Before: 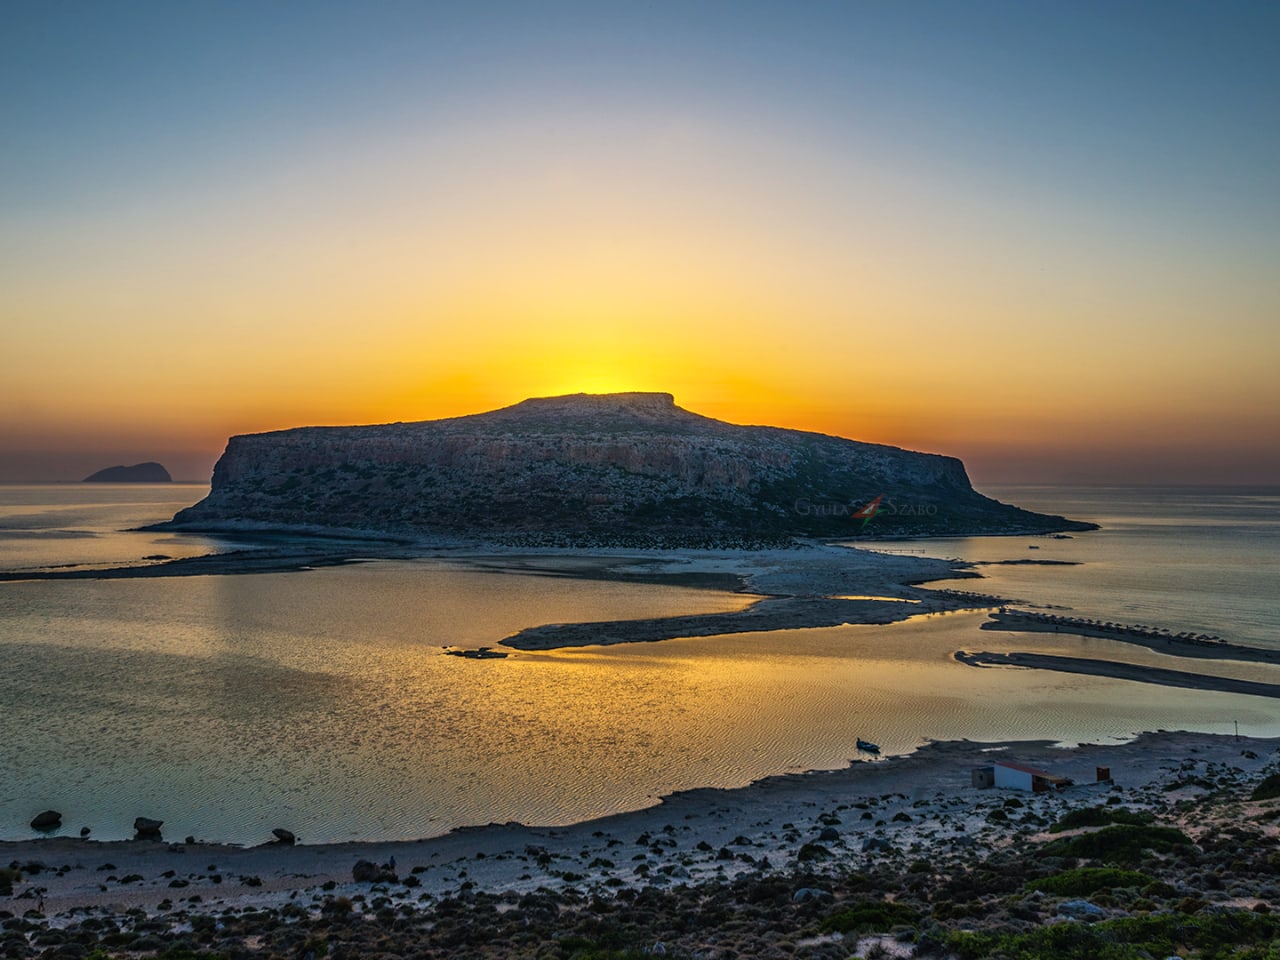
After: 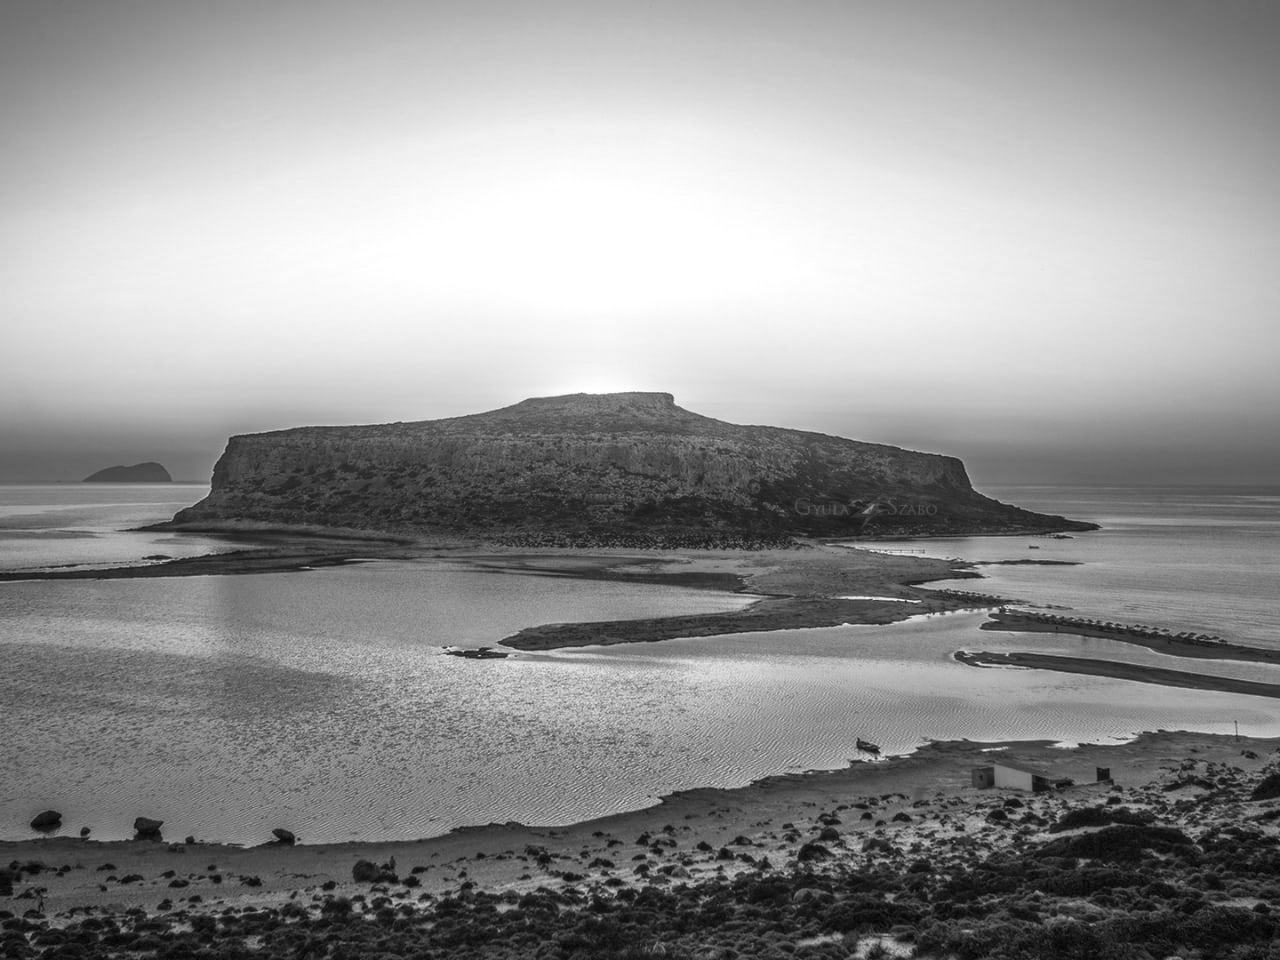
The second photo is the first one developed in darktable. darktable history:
color calibration: output gray [0.246, 0.254, 0.501, 0], gray › normalize channels true, illuminant same as pipeline (D50), adaptation XYZ, x 0.346, y 0.359, gamut compression 0
exposure: black level correction 0, exposure 1 EV, compensate exposure bias true, compensate highlight preservation false
soften: size 10%, saturation 50%, brightness 0.2 EV, mix 10%
vignetting: fall-off start 100%, brightness -0.406, saturation -0.3, width/height ratio 1.324, dithering 8-bit output, unbound false
